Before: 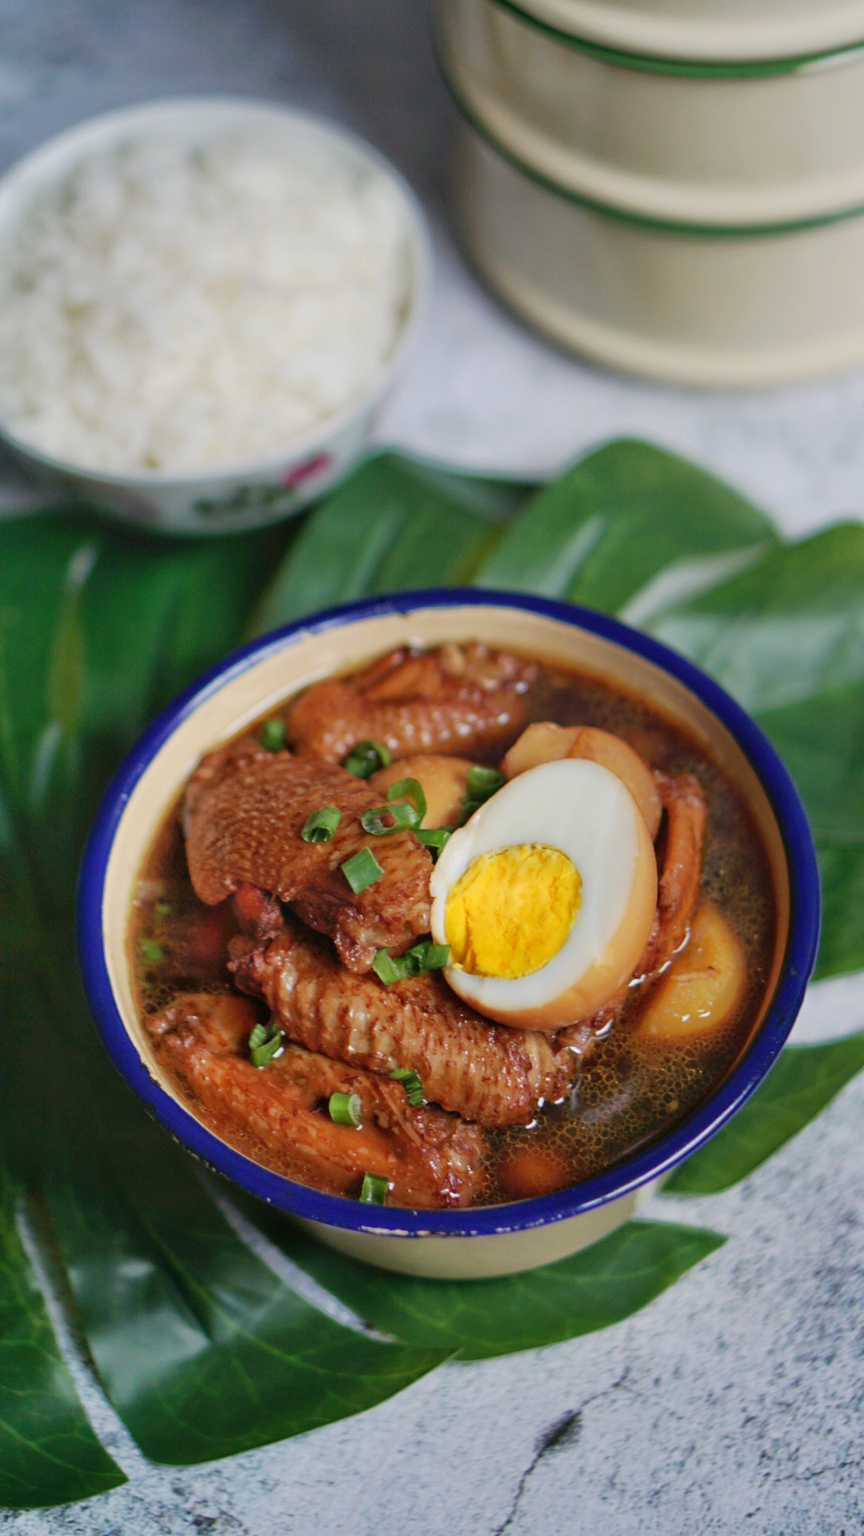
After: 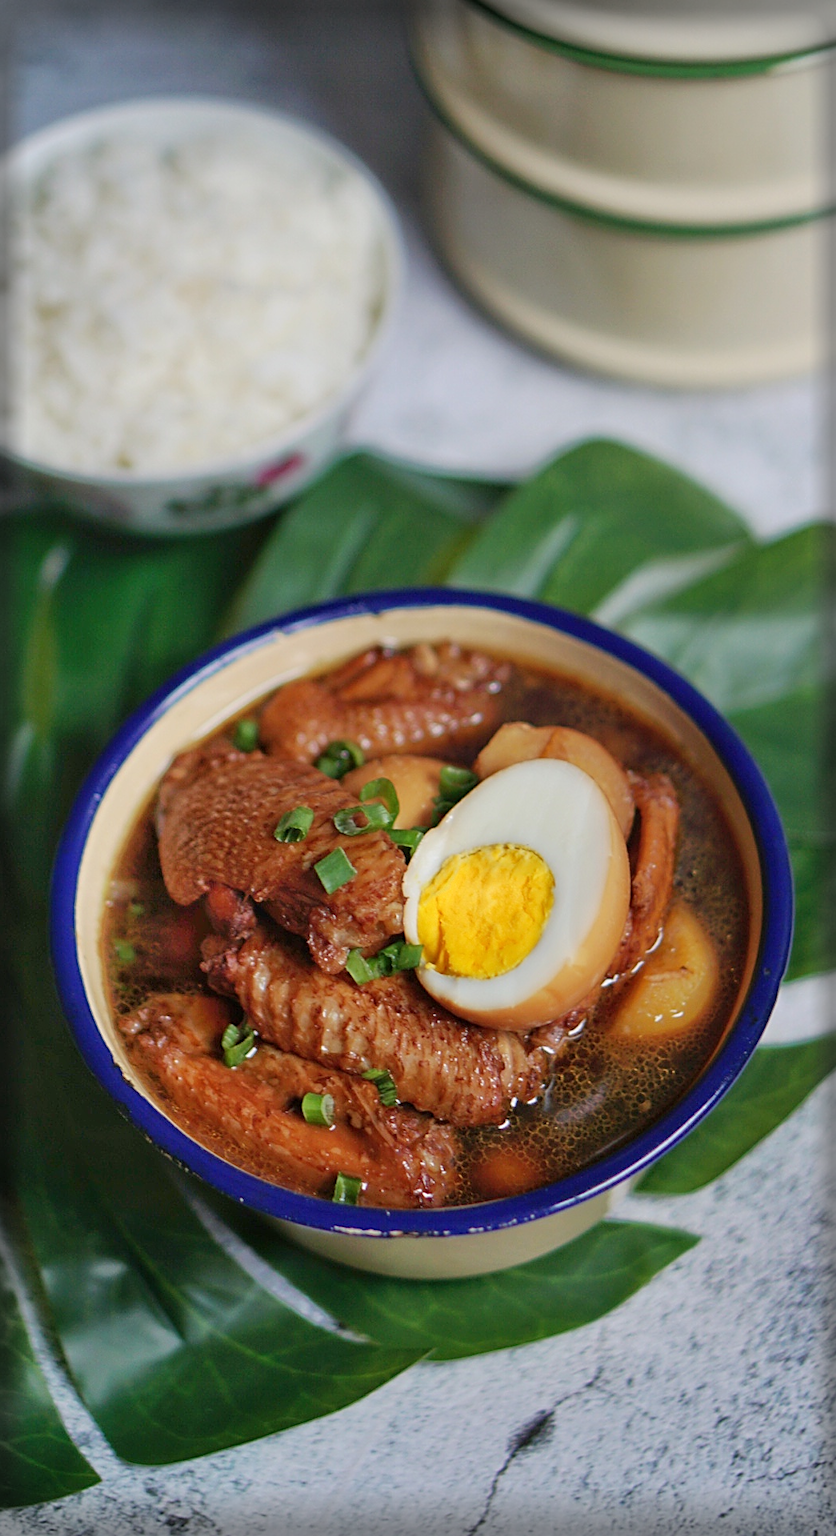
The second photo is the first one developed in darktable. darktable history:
crop and rotate: left 3.174%
vignetting: fall-off start 93.45%, fall-off radius 5.44%, automatic ratio true, width/height ratio 1.331, shape 0.052, unbound false
sharpen: on, module defaults
tone equalizer: on, module defaults
